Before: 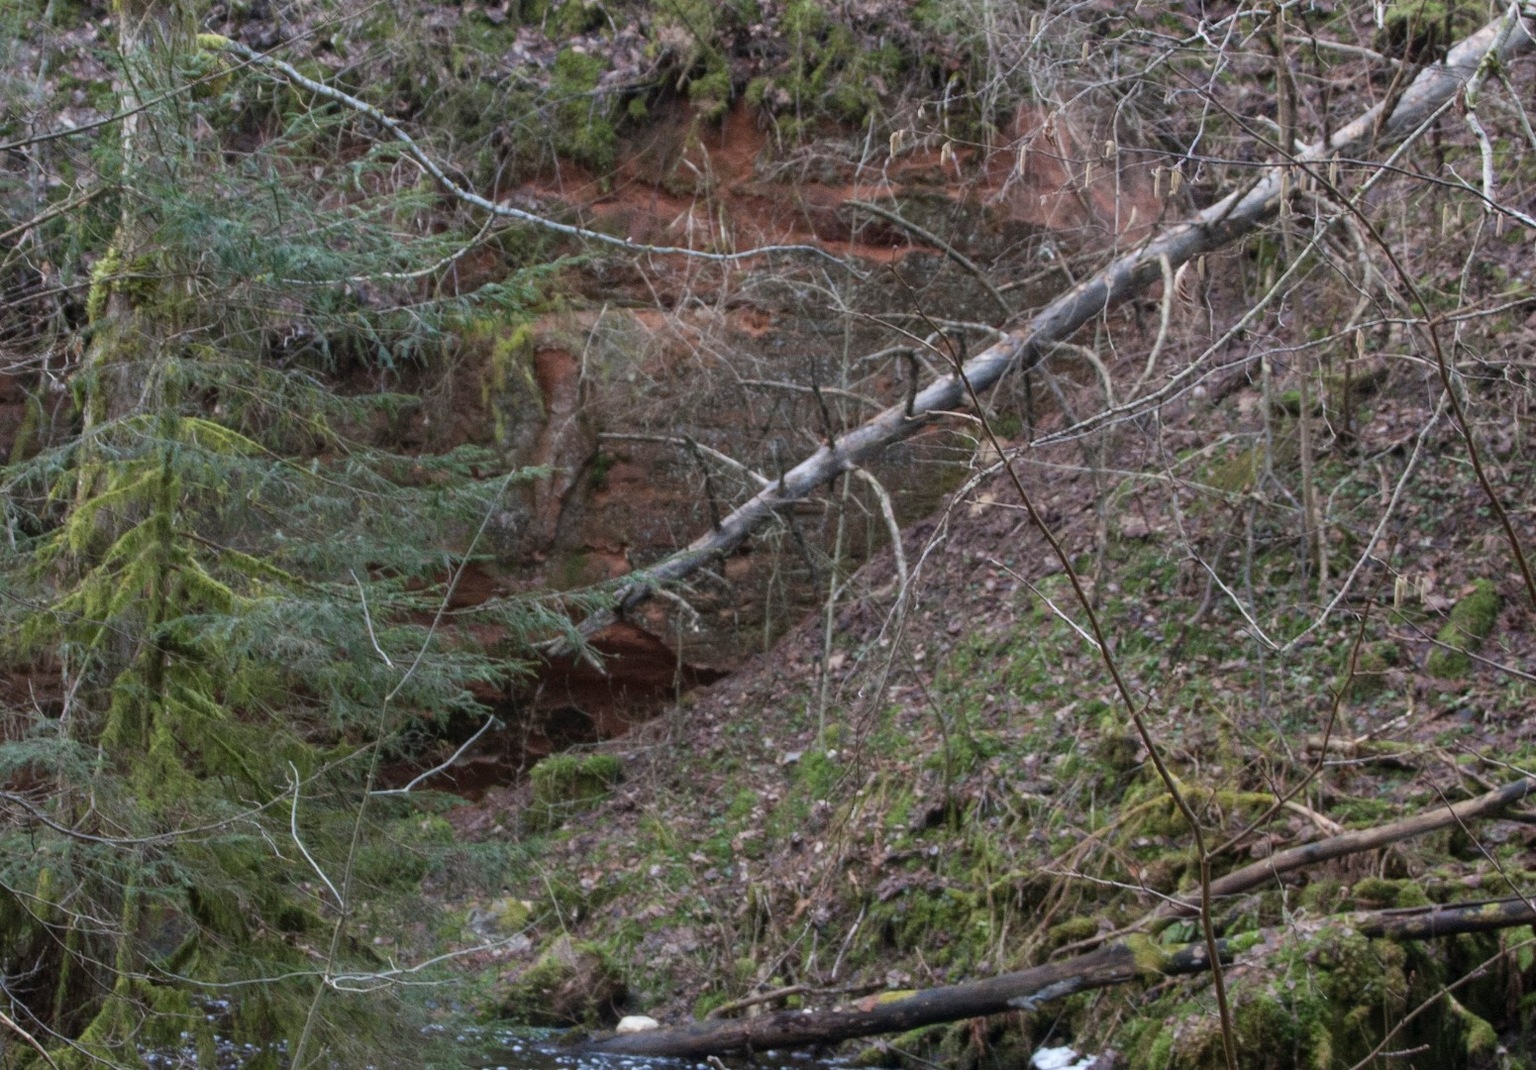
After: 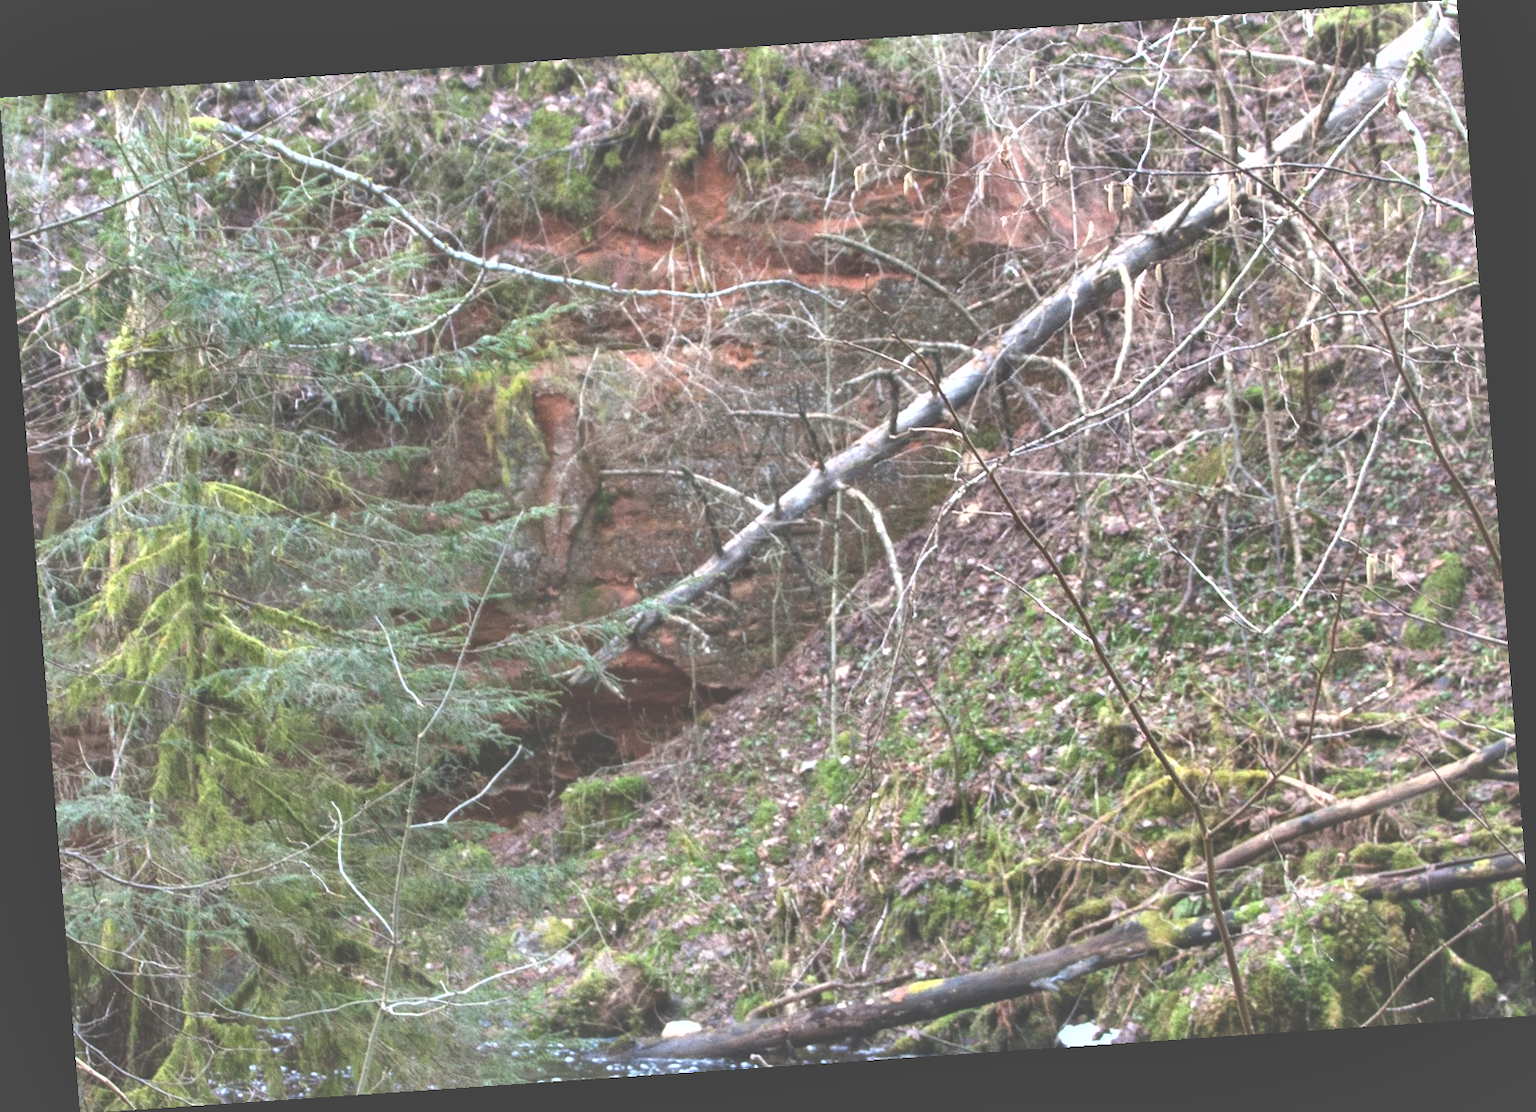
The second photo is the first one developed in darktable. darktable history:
rotate and perspective: rotation -4.2°, shear 0.006, automatic cropping off
shadows and highlights: radius 108.52, shadows 44.07, highlights -67.8, low approximation 0.01, soften with gaussian
exposure: black level correction -0.023, exposure 1.397 EV, compensate highlight preservation false
